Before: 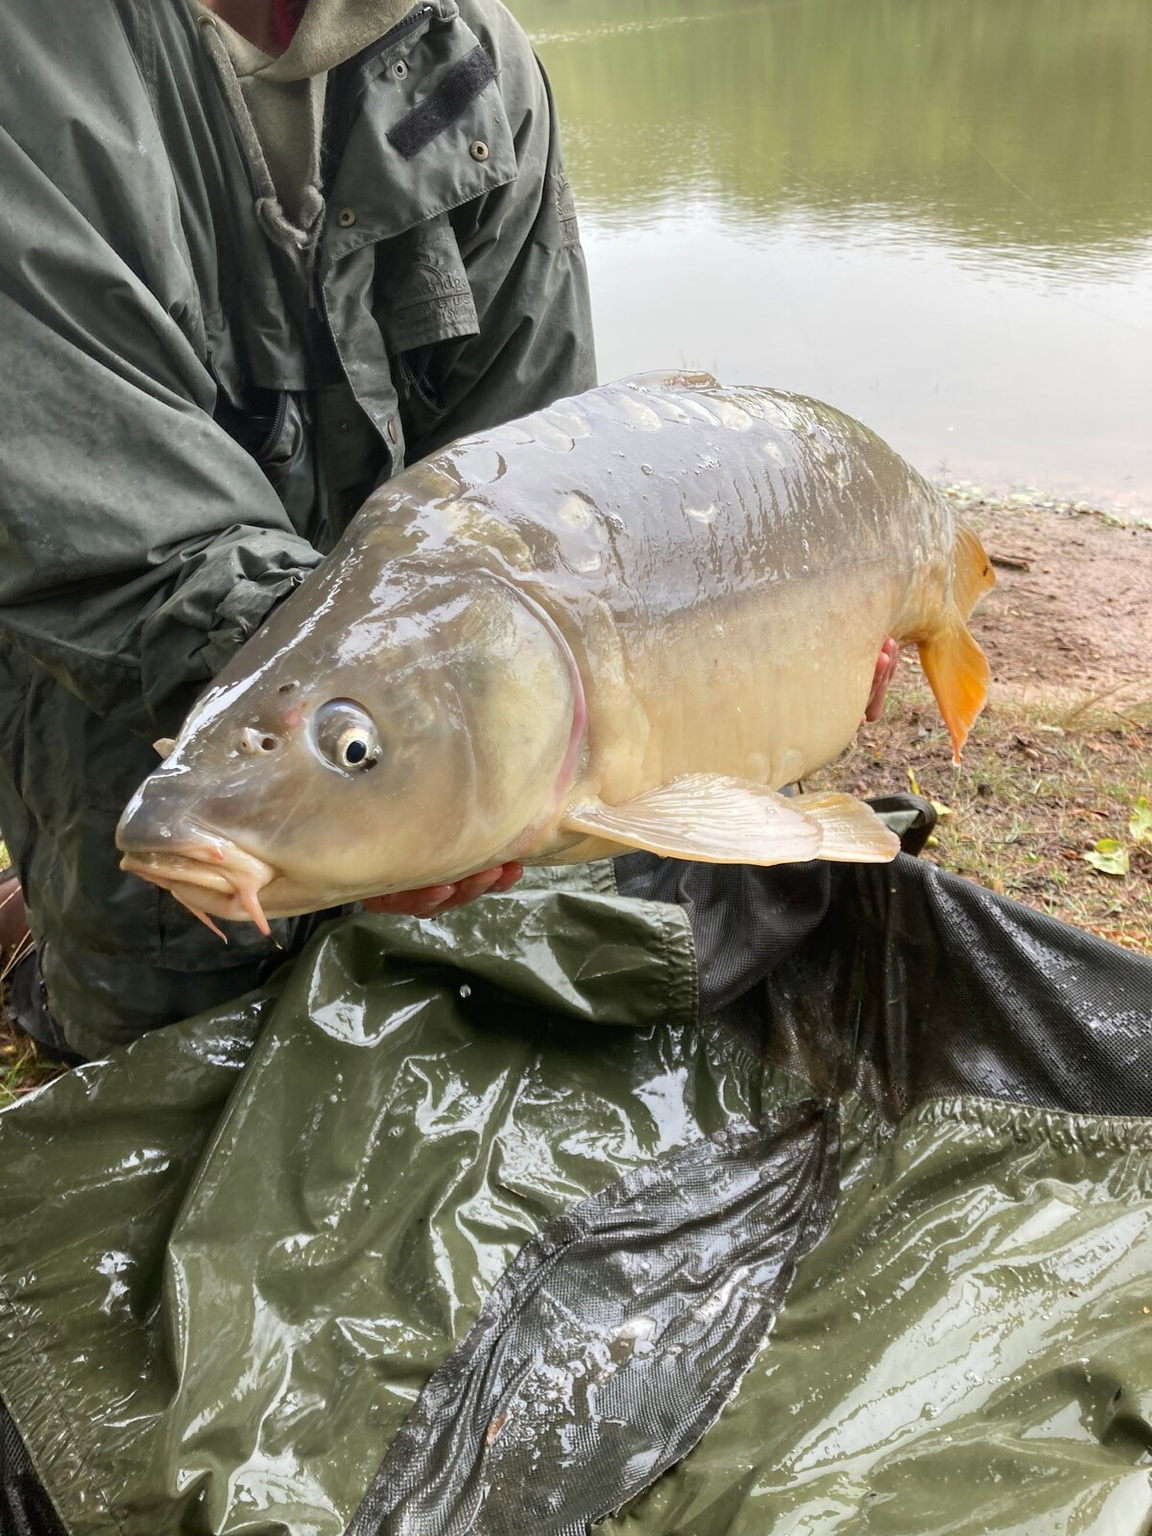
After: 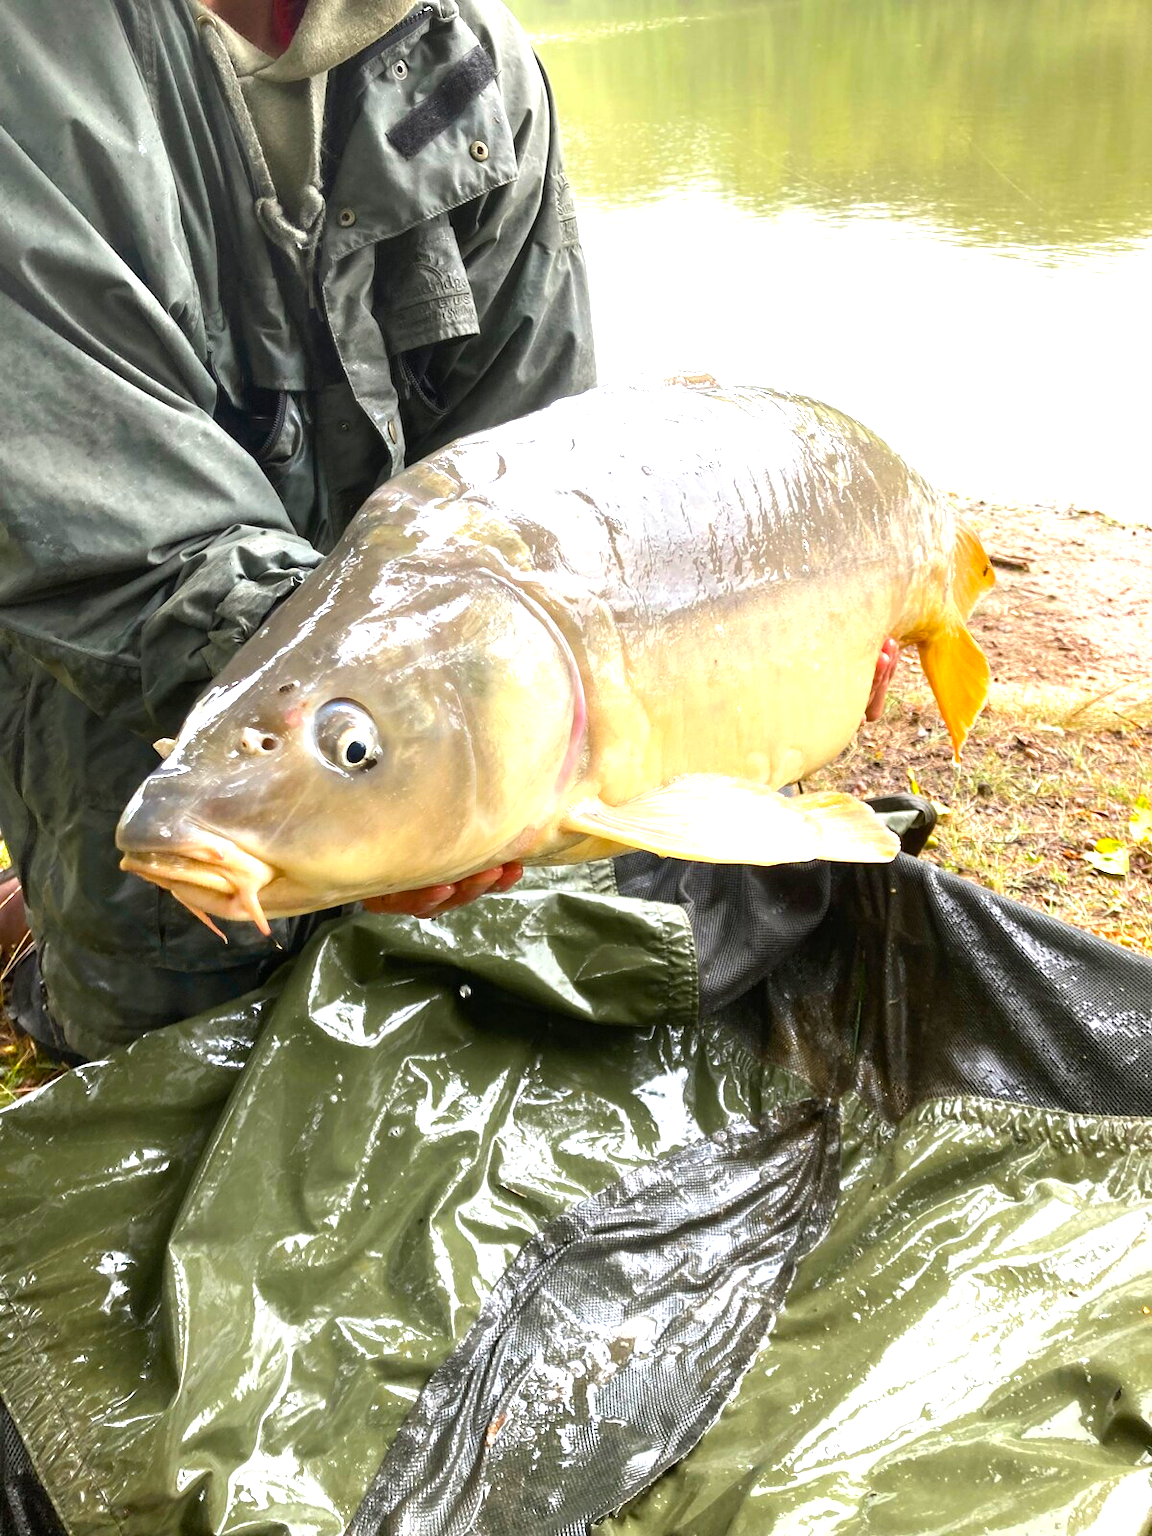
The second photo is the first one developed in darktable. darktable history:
color balance rgb: perceptual saturation grading › global saturation 29.8%, perceptual brilliance grading › global brilliance 30.458%
